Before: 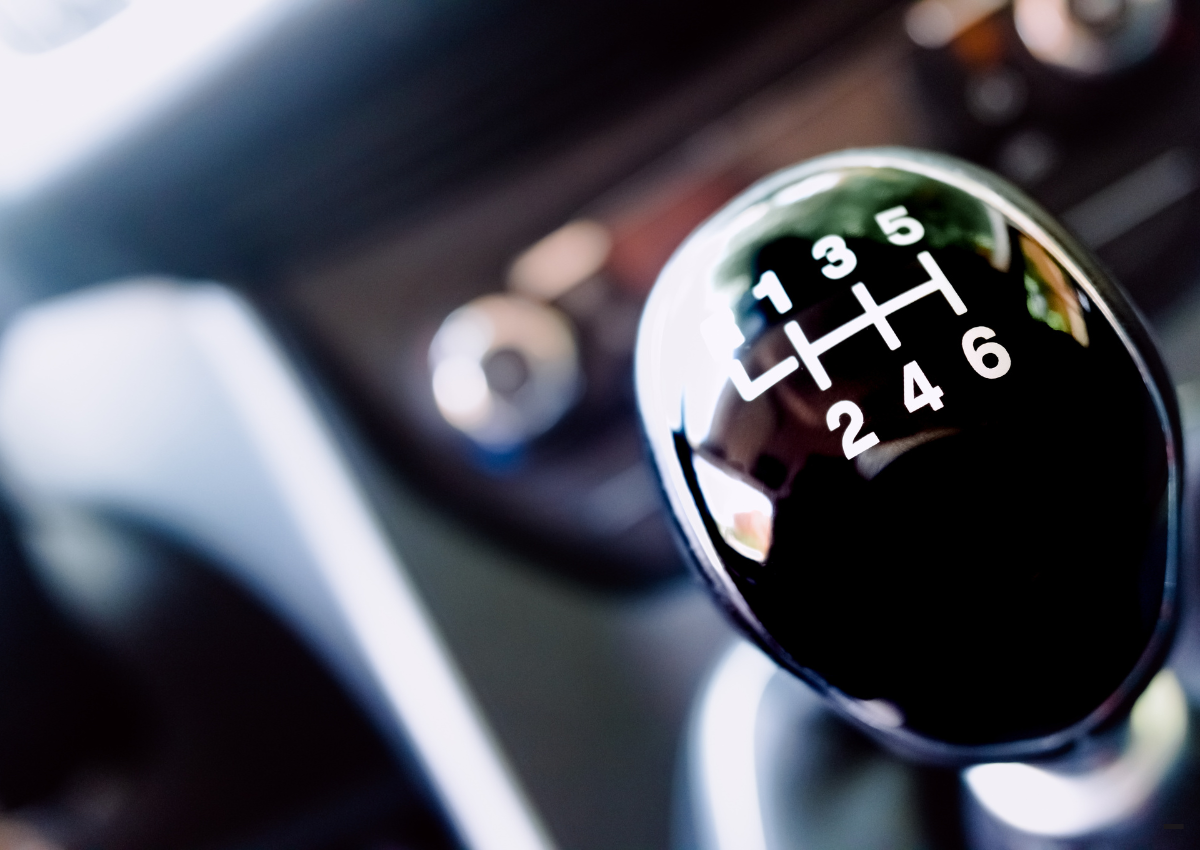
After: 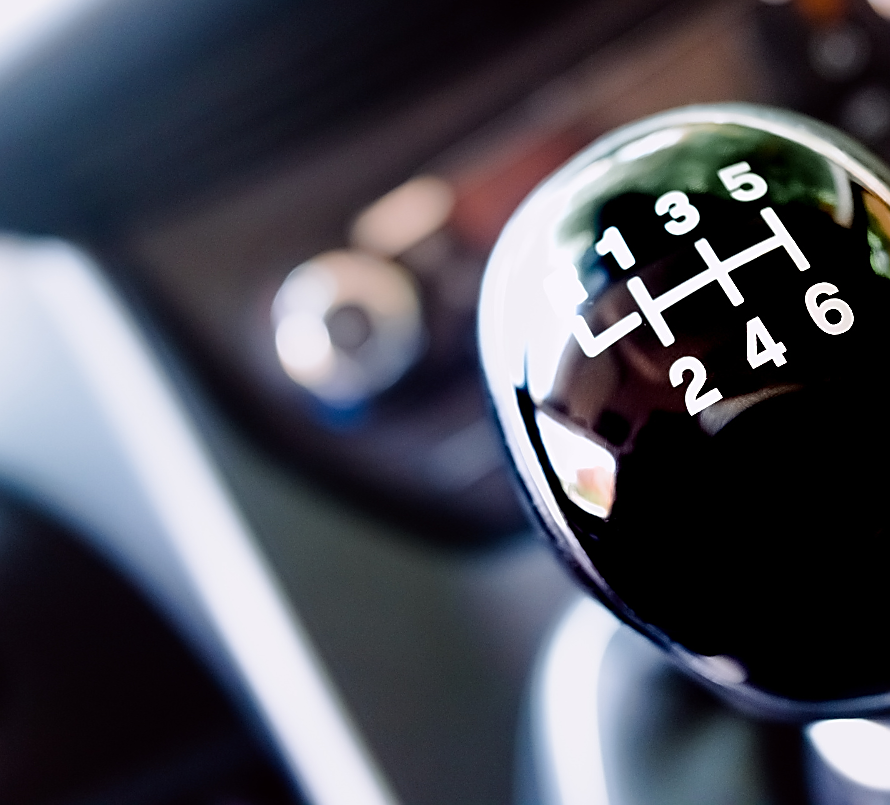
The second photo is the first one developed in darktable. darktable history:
crop and rotate: left 13.15%, top 5.251%, right 12.609%
sharpen: radius 1.4, amount 1.25, threshold 0.7
